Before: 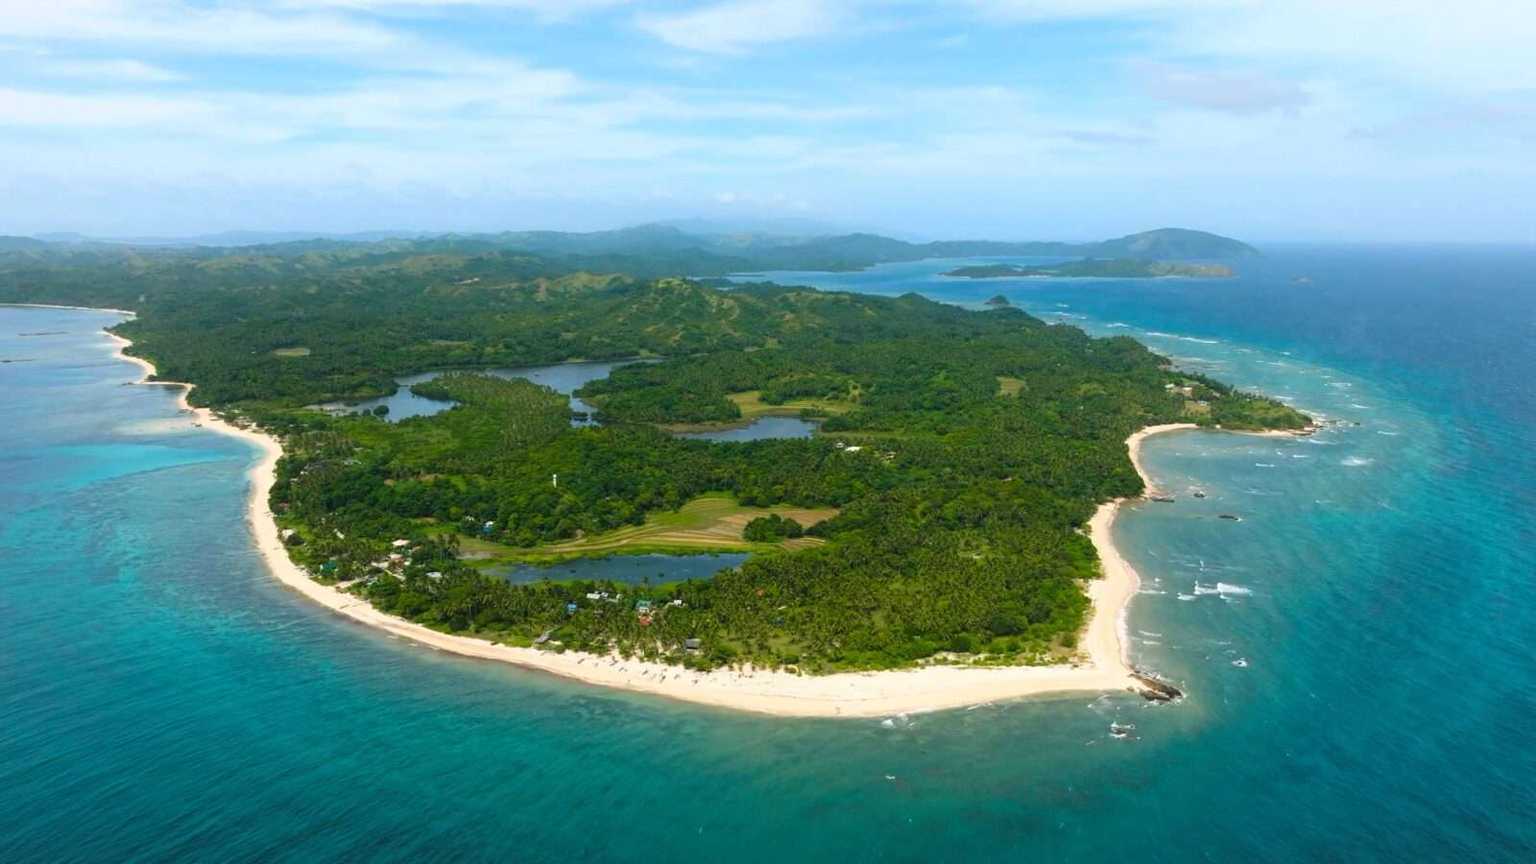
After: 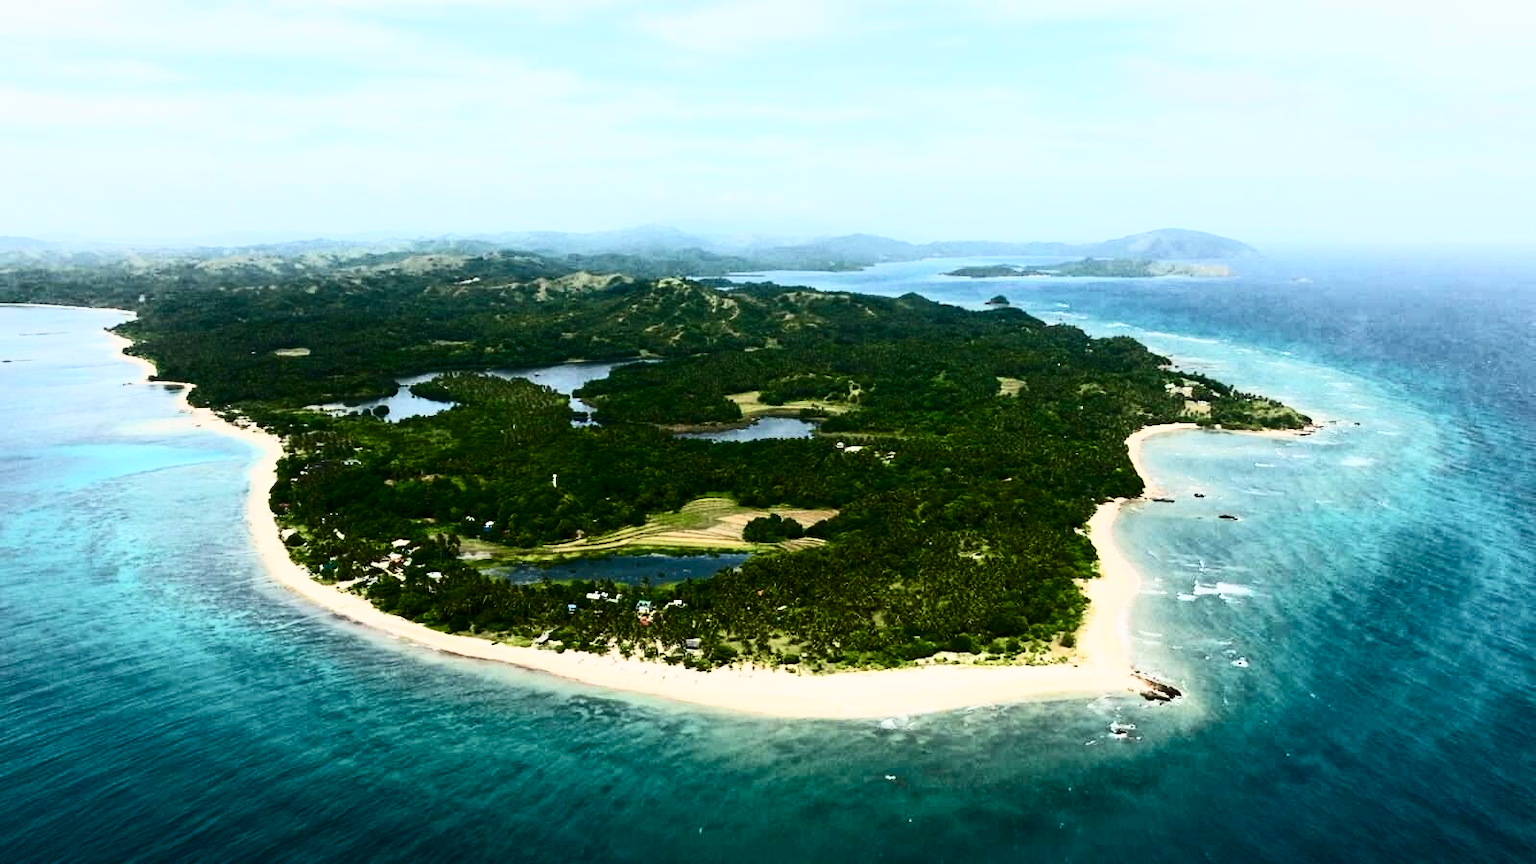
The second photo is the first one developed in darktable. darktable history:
contrast brightness saturation: contrast 0.923, brightness 0.202
filmic rgb: black relative exposure -7.35 EV, white relative exposure 5.07 EV, threshold 5.97 EV, hardness 3.21, enable highlight reconstruction true
